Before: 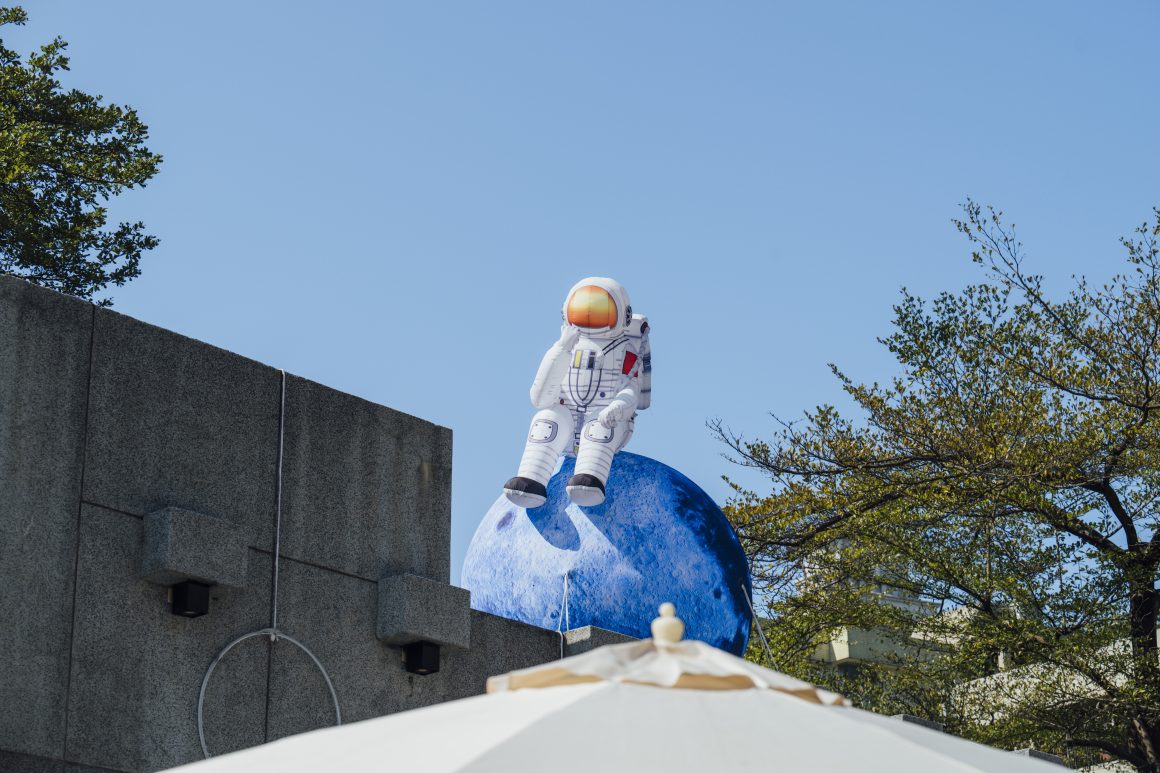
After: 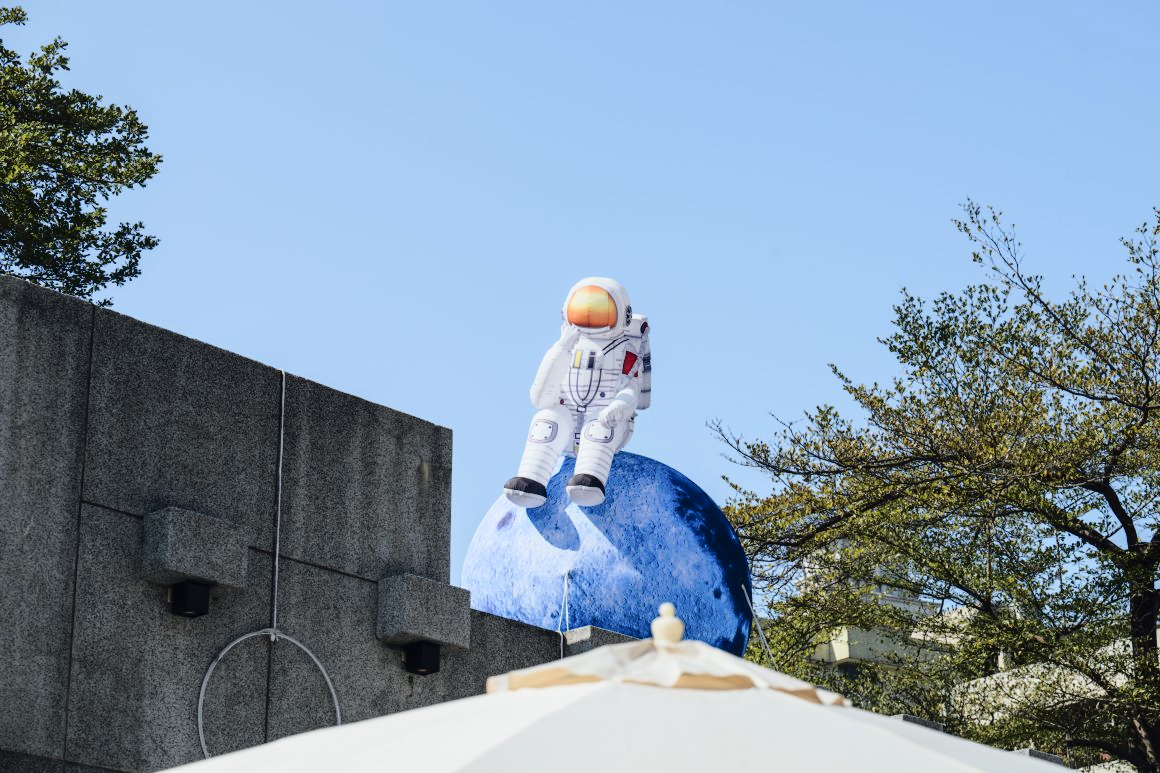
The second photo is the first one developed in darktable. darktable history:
tone curve: curves: ch0 [(0, 0) (0.003, 0.012) (0.011, 0.015) (0.025, 0.023) (0.044, 0.036) (0.069, 0.047) (0.1, 0.062) (0.136, 0.1) (0.177, 0.15) (0.224, 0.219) (0.277, 0.3) (0.335, 0.401) (0.399, 0.49) (0.468, 0.569) (0.543, 0.641) (0.623, 0.73) (0.709, 0.806) (0.801, 0.88) (0.898, 0.939) (1, 1)], color space Lab, independent channels, preserve colors none
